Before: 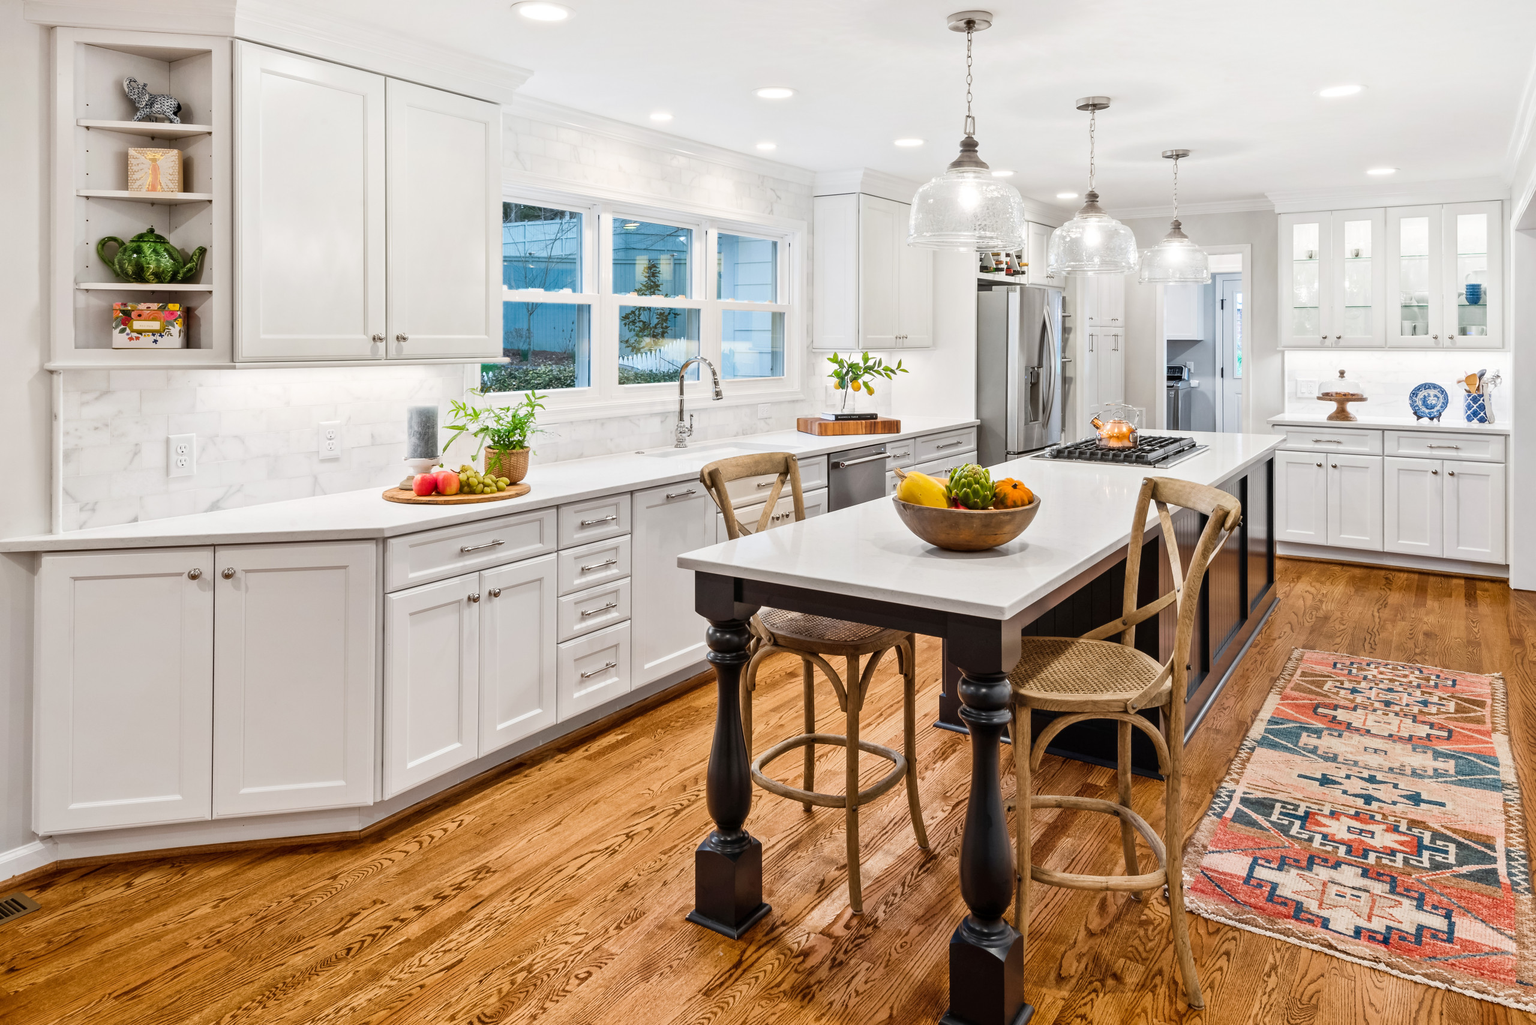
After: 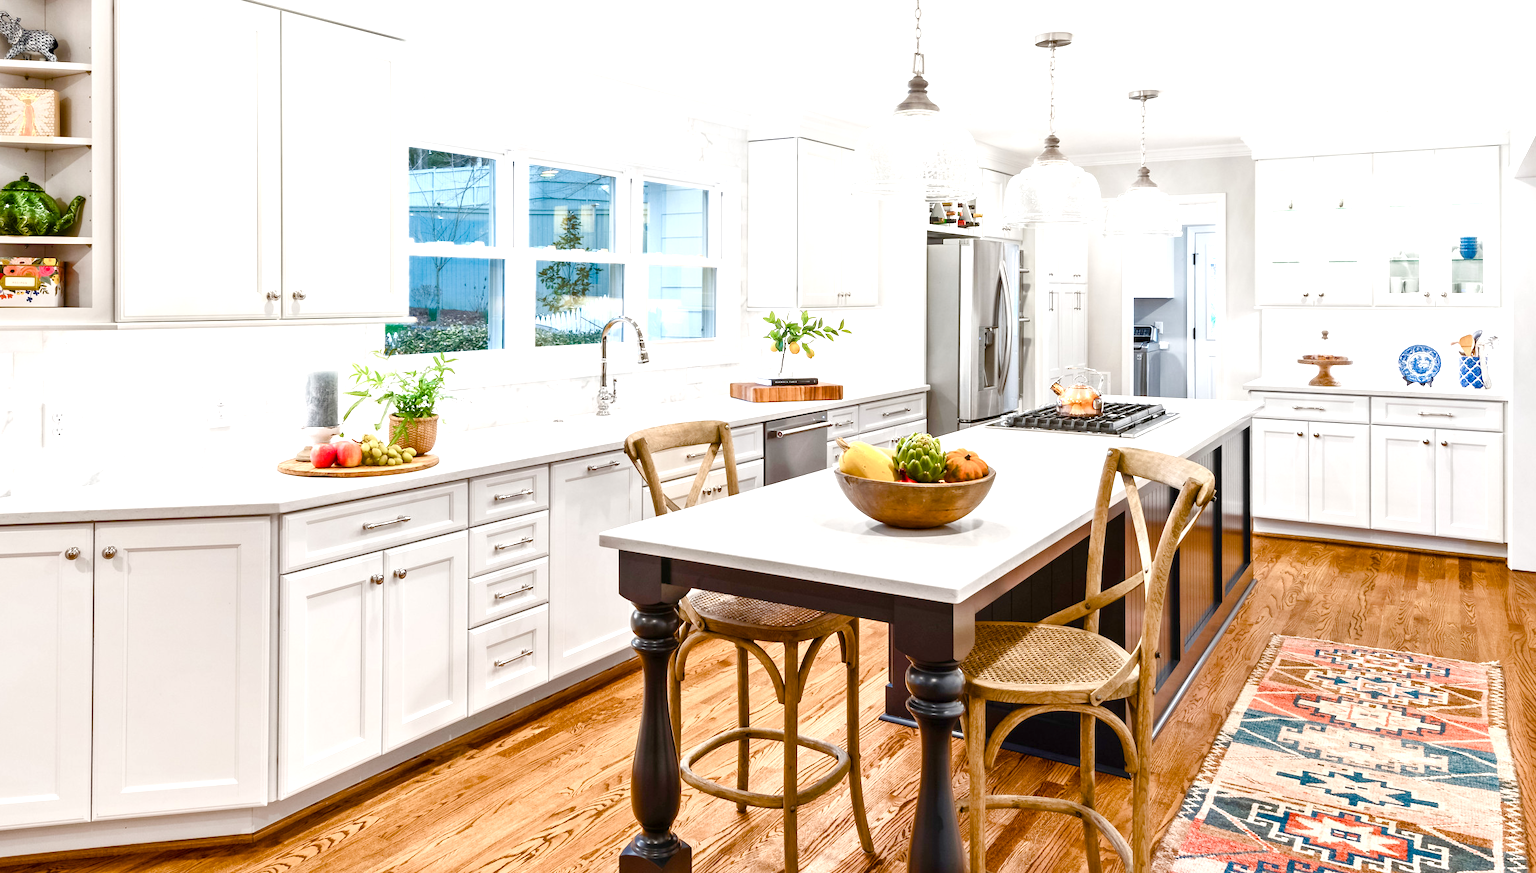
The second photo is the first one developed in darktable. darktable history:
crop: left 8.368%, top 6.585%, bottom 15.368%
exposure: black level correction 0, exposure 0.696 EV, compensate highlight preservation false
color balance rgb: linear chroma grading › shadows 31.904%, linear chroma grading › global chroma -2.465%, linear chroma grading › mid-tones 4.406%, perceptual saturation grading › global saturation 0.808%, perceptual saturation grading › highlights -33.305%, perceptual saturation grading › mid-tones 15.092%, perceptual saturation grading › shadows 48.663%, global vibrance 20%
